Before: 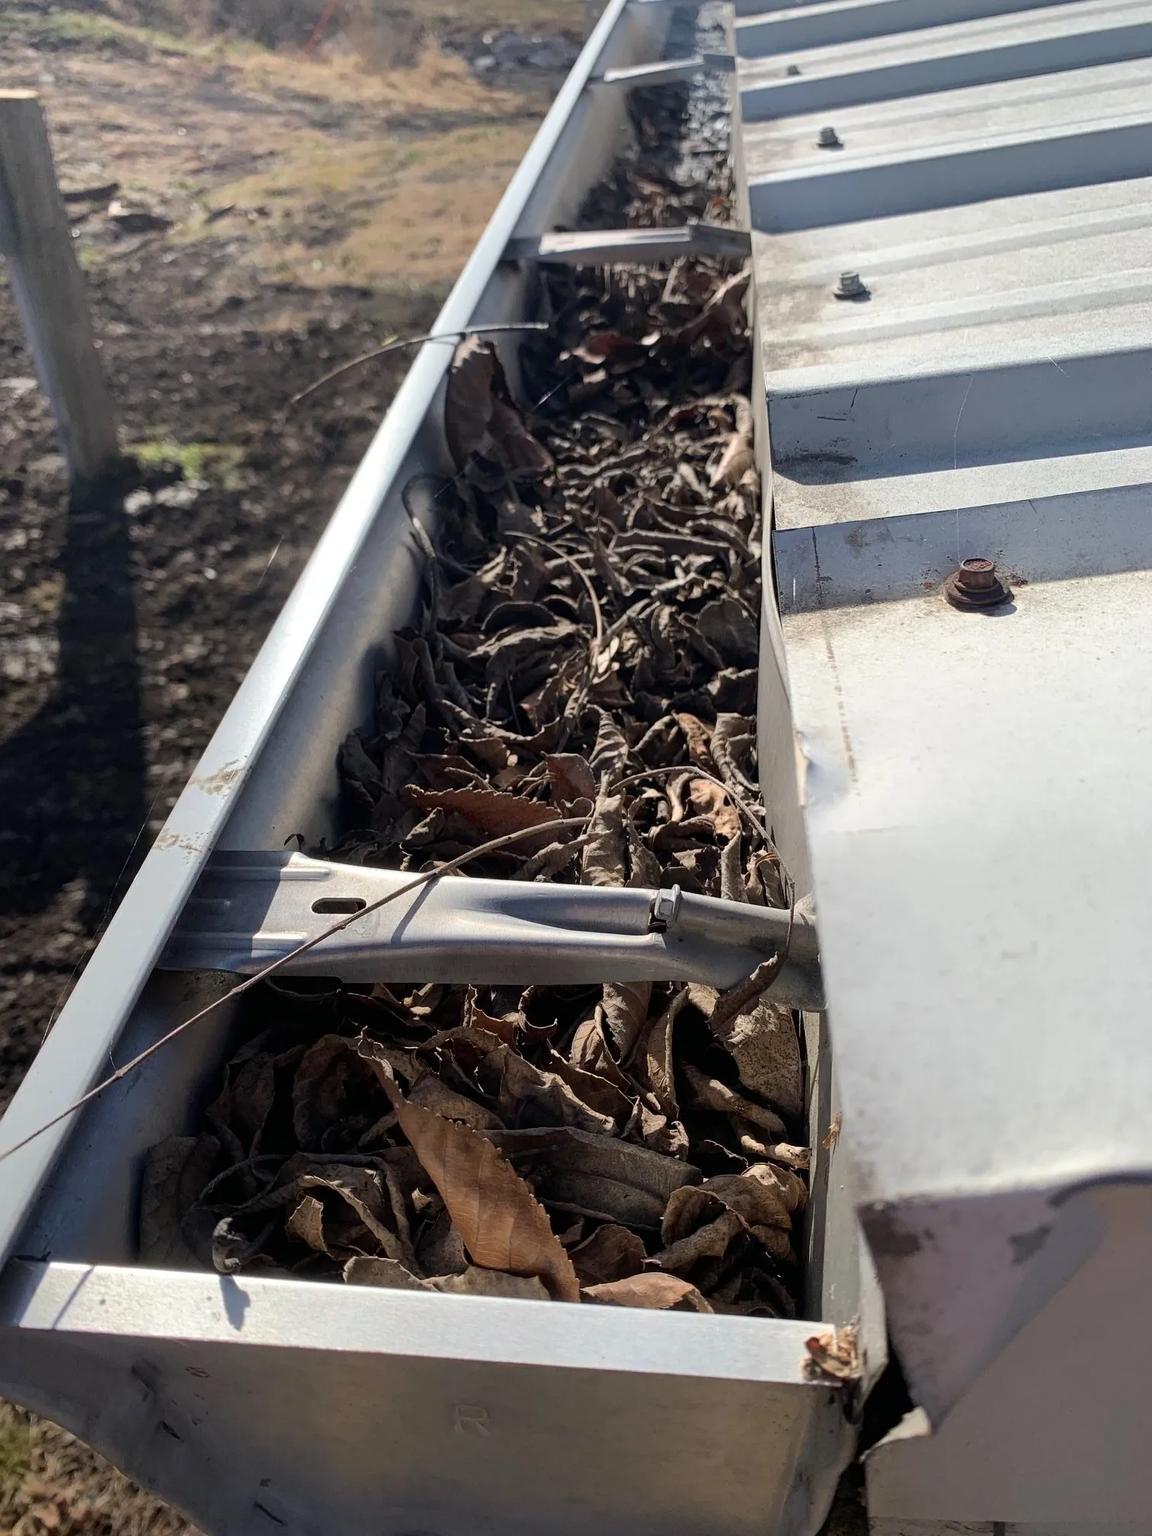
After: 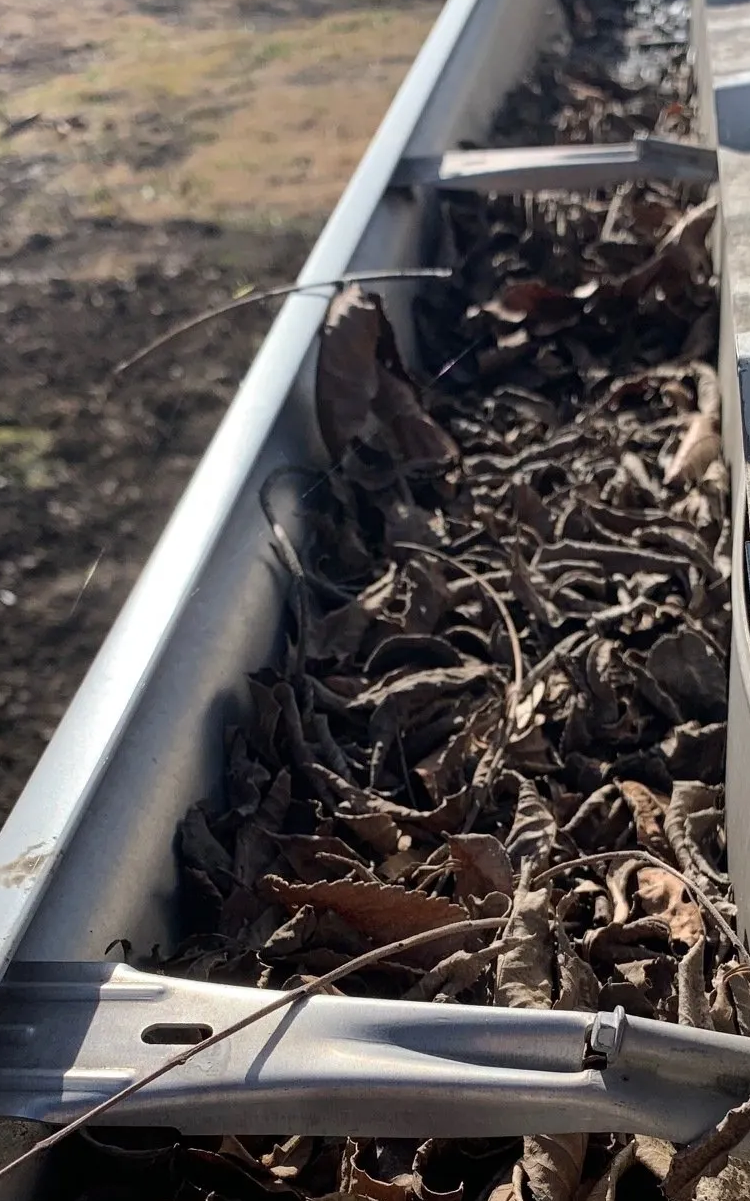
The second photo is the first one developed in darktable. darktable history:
crop: left 17.761%, top 7.717%, right 32.591%, bottom 32.675%
